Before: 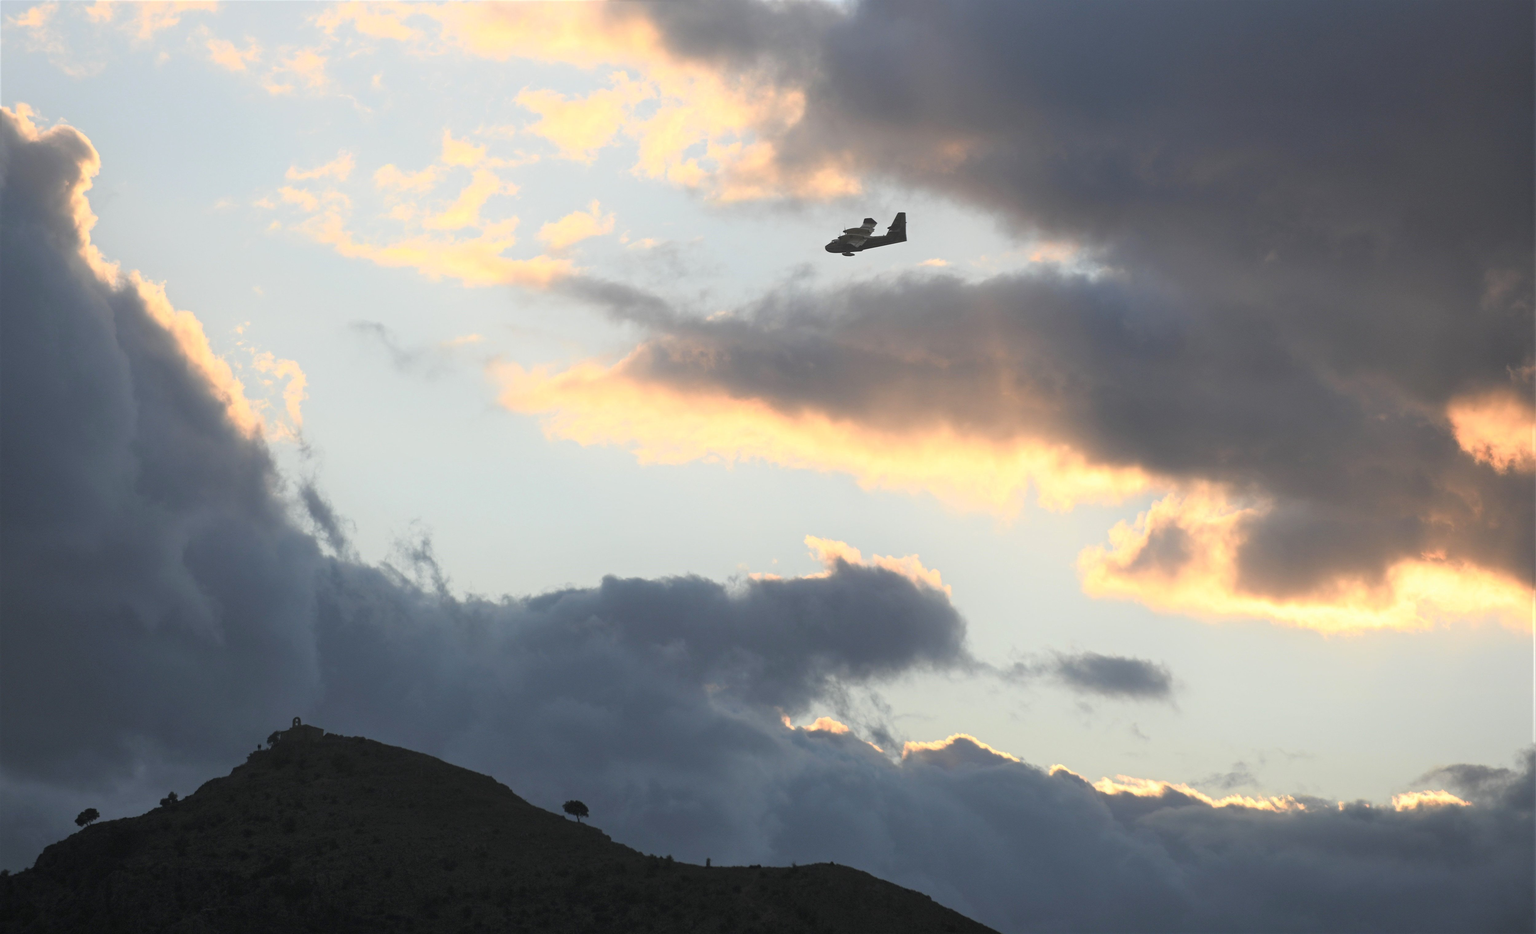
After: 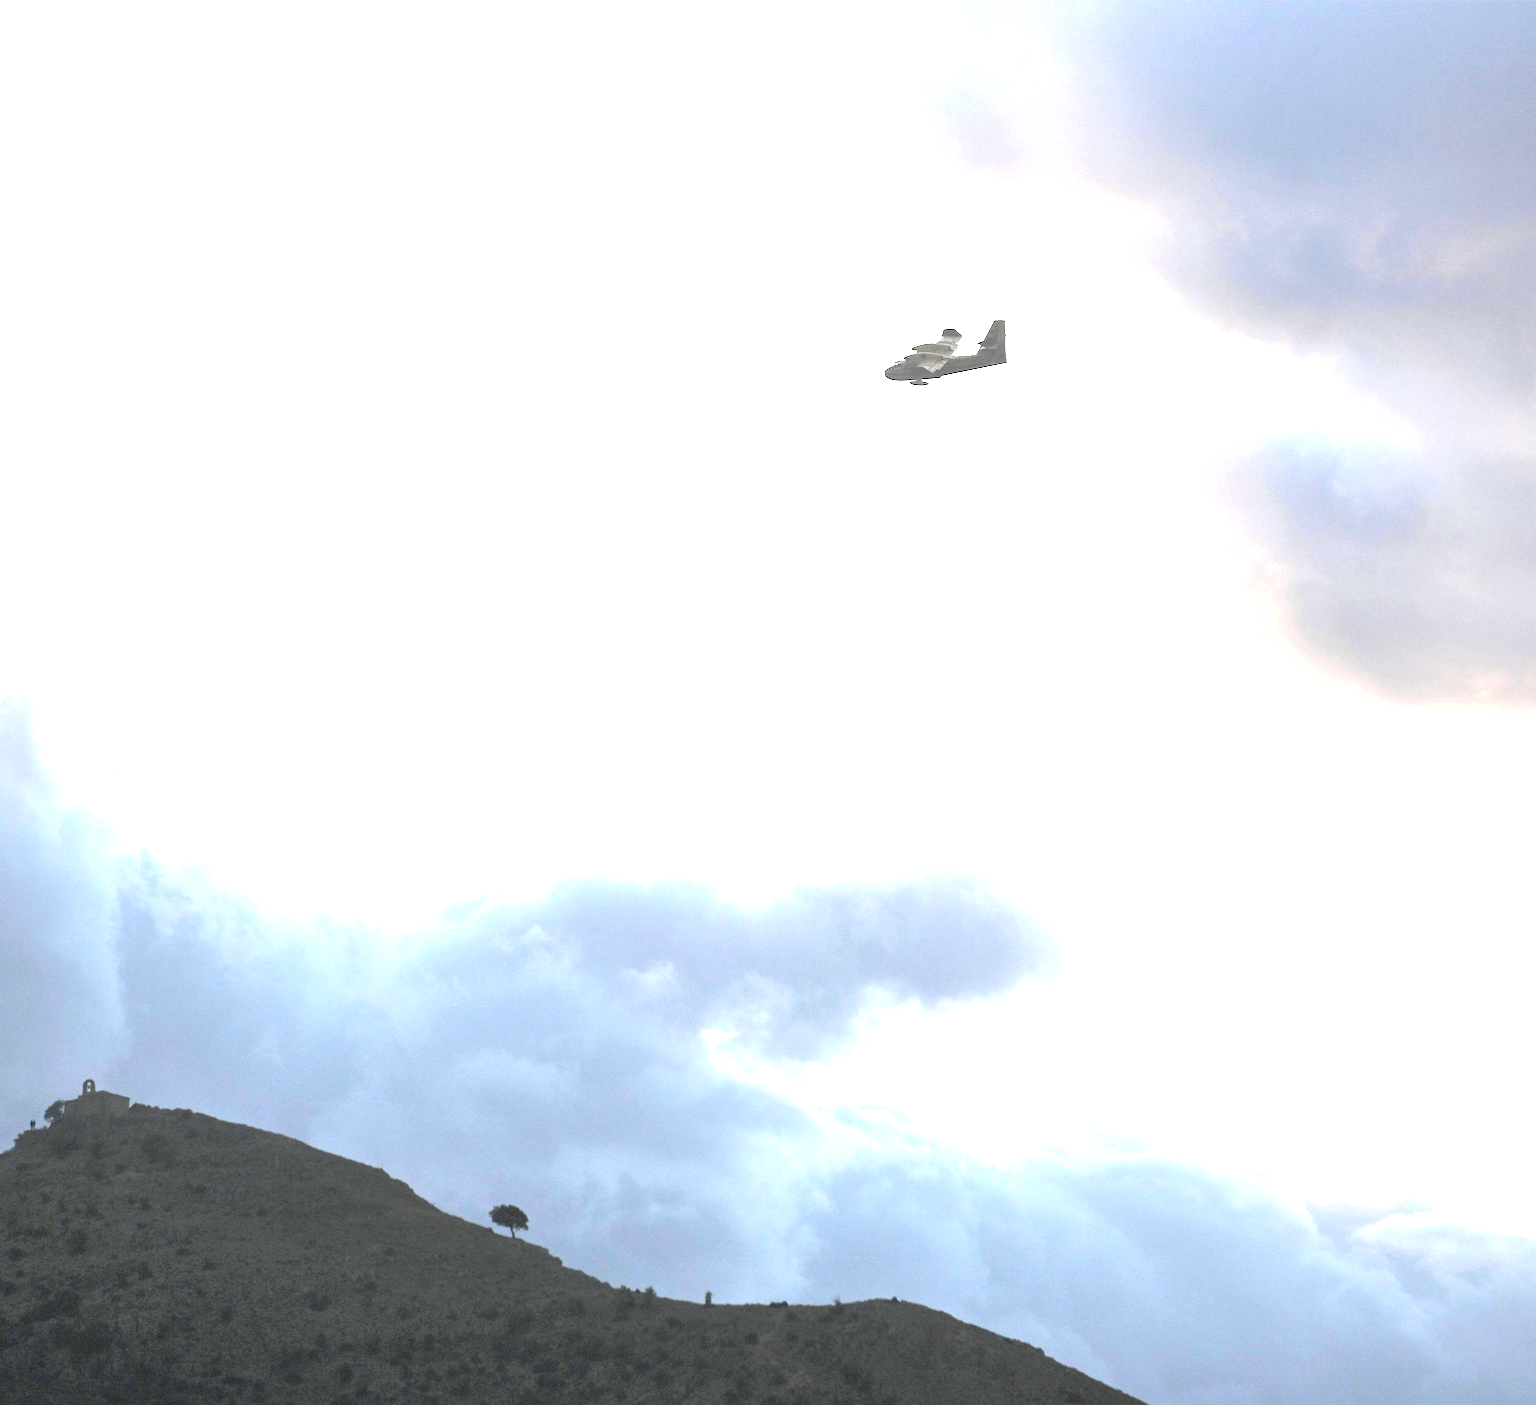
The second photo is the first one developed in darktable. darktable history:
crop and rotate: left 15.484%, right 18.057%
exposure: black level correction 0.001, exposure 2.657 EV, compensate highlight preservation false
